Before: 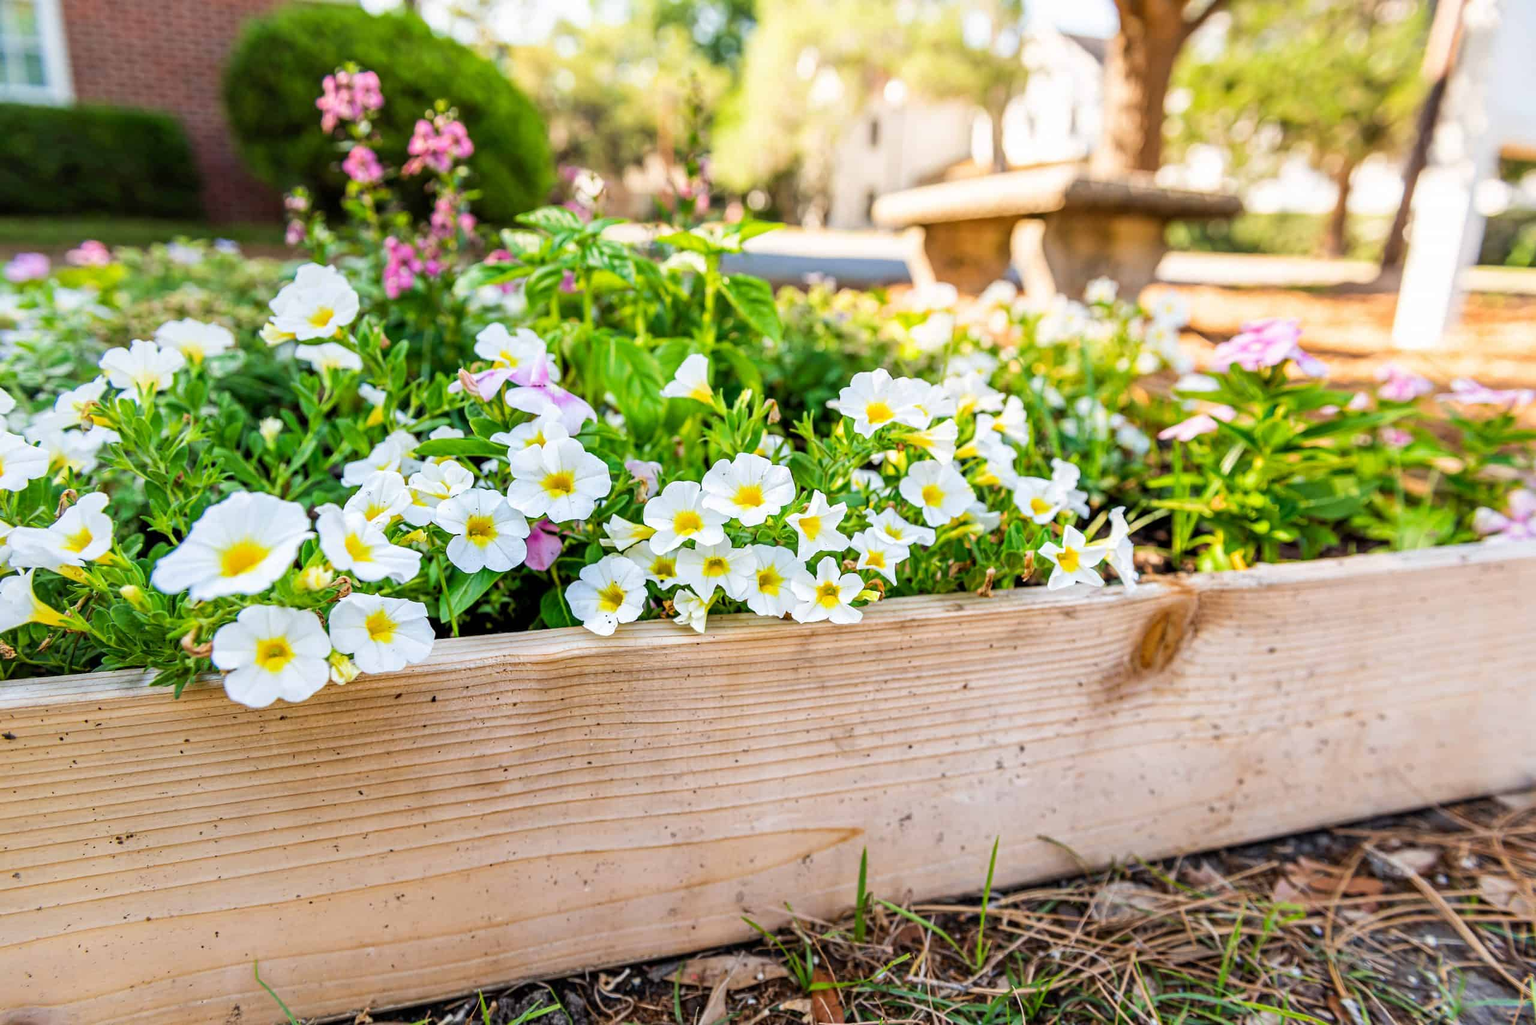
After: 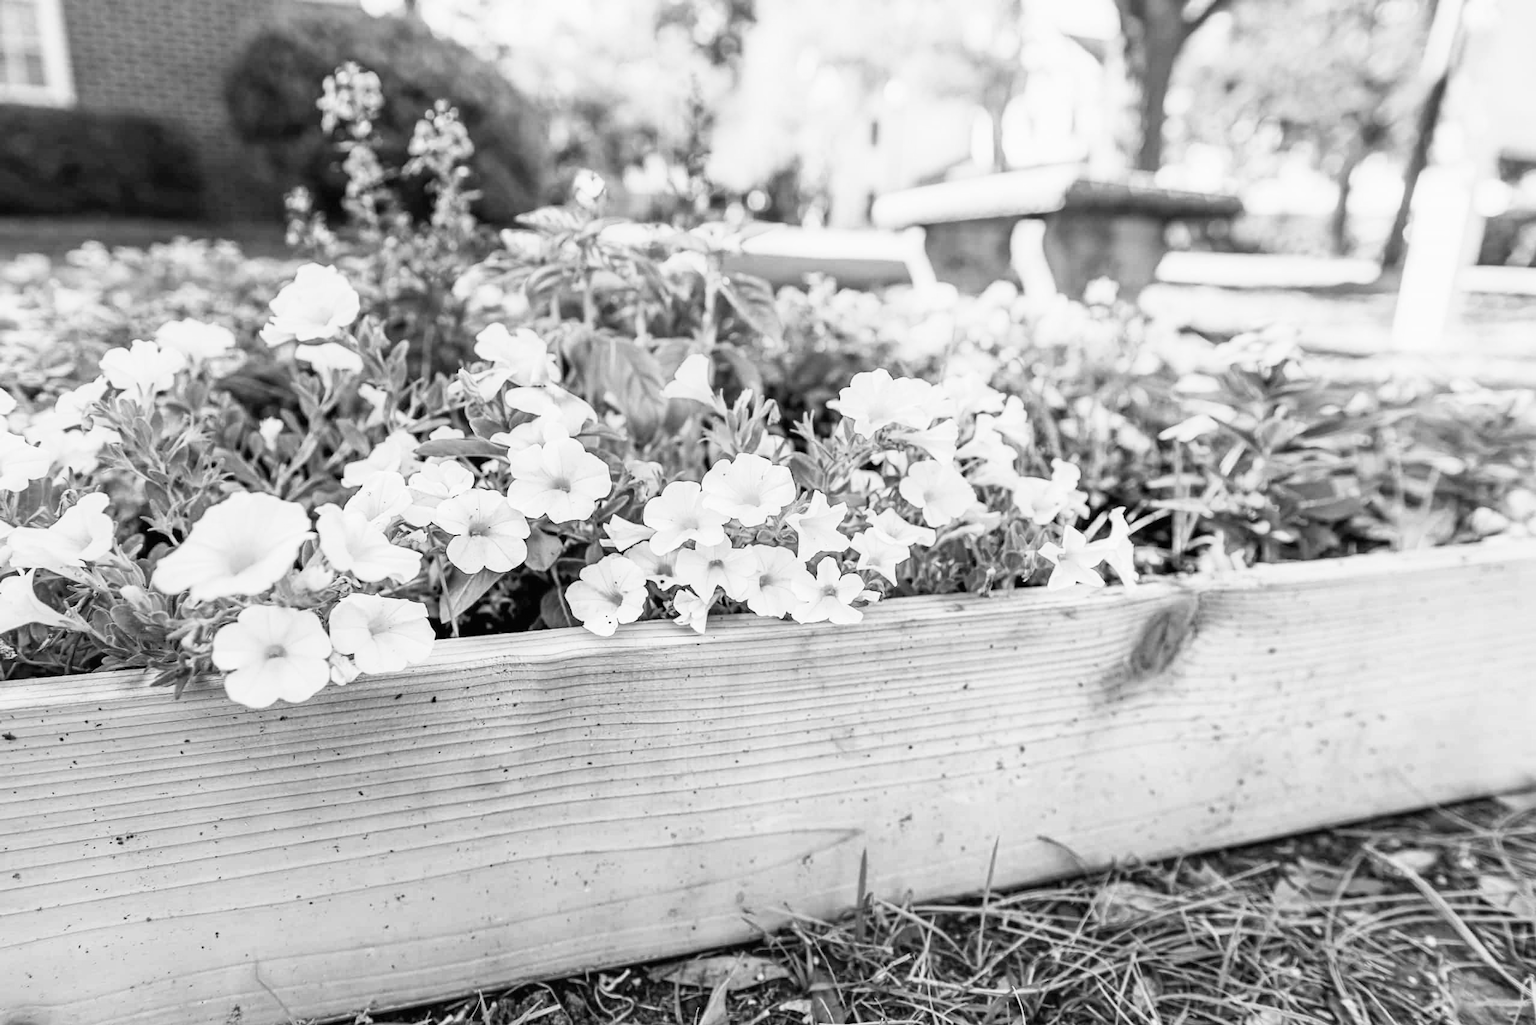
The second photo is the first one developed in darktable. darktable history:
base curve: curves: ch0 [(0, 0) (0.579, 0.807) (1, 1)], preserve colors none
color zones: curves: ch1 [(0.235, 0.558) (0.75, 0.5)]; ch2 [(0.25, 0.462) (0.749, 0.457)], mix 25.94%
contrast brightness saturation: contrast -0.02, brightness -0.01, saturation 0.03
white balance: red 1, blue 1
monochrome: on, module defaults
